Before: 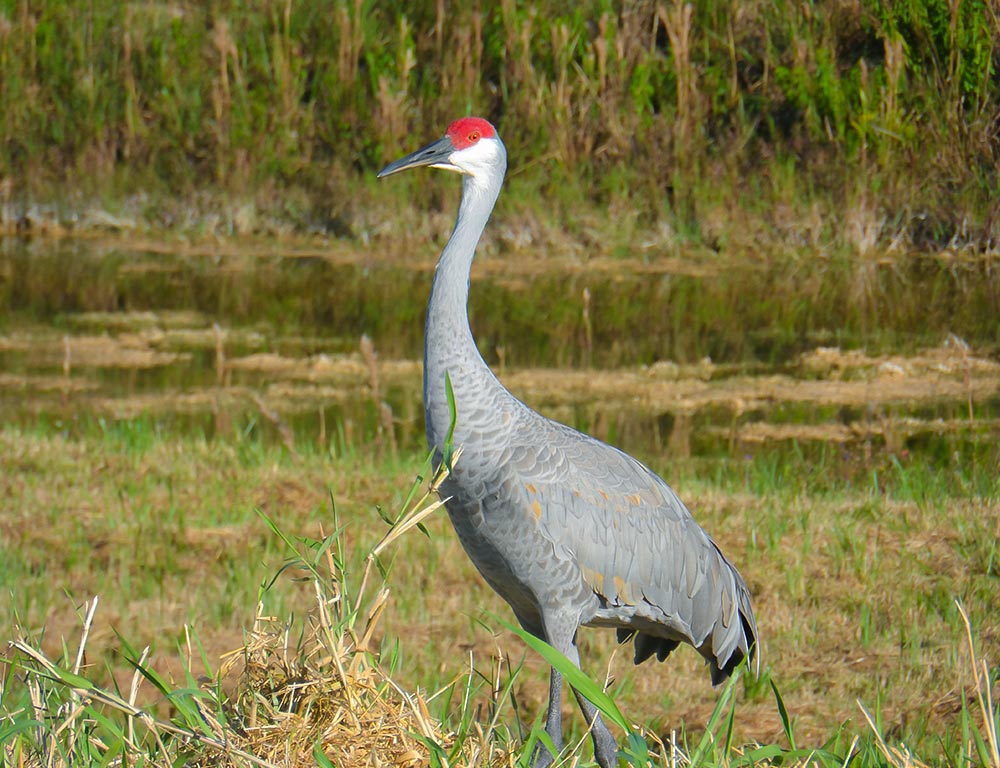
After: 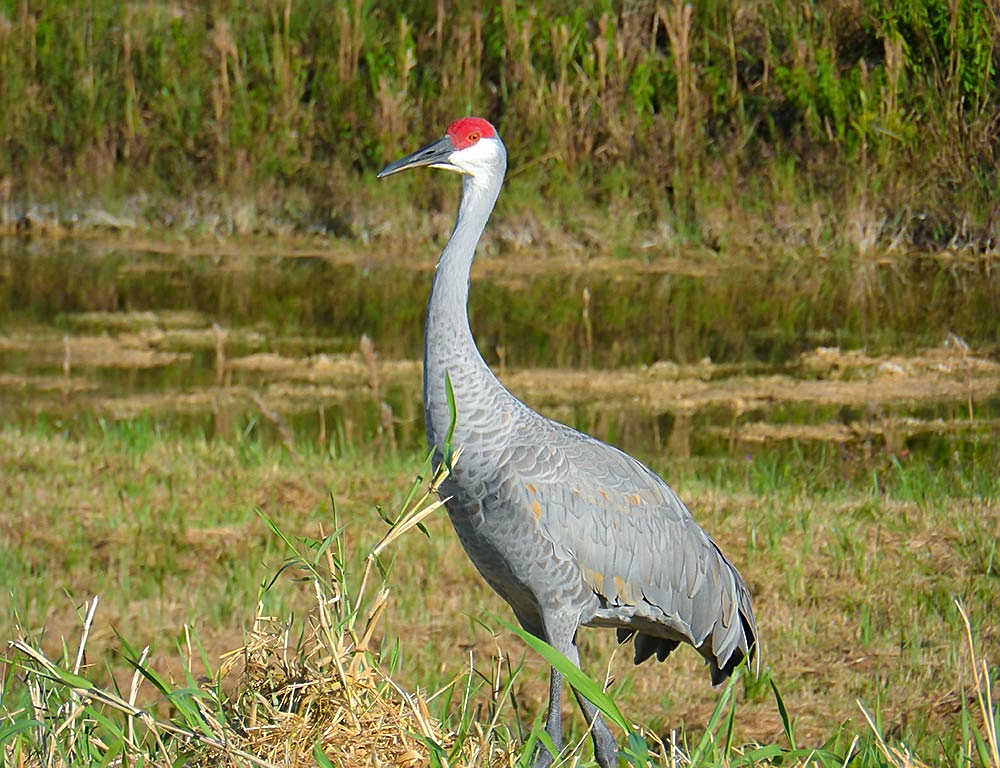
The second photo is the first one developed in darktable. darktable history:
sharpen: on, module defaults
local contrast: mode bilateral grid, contrast 100, coarseness 100, detail 108%, midtone range 0.2
